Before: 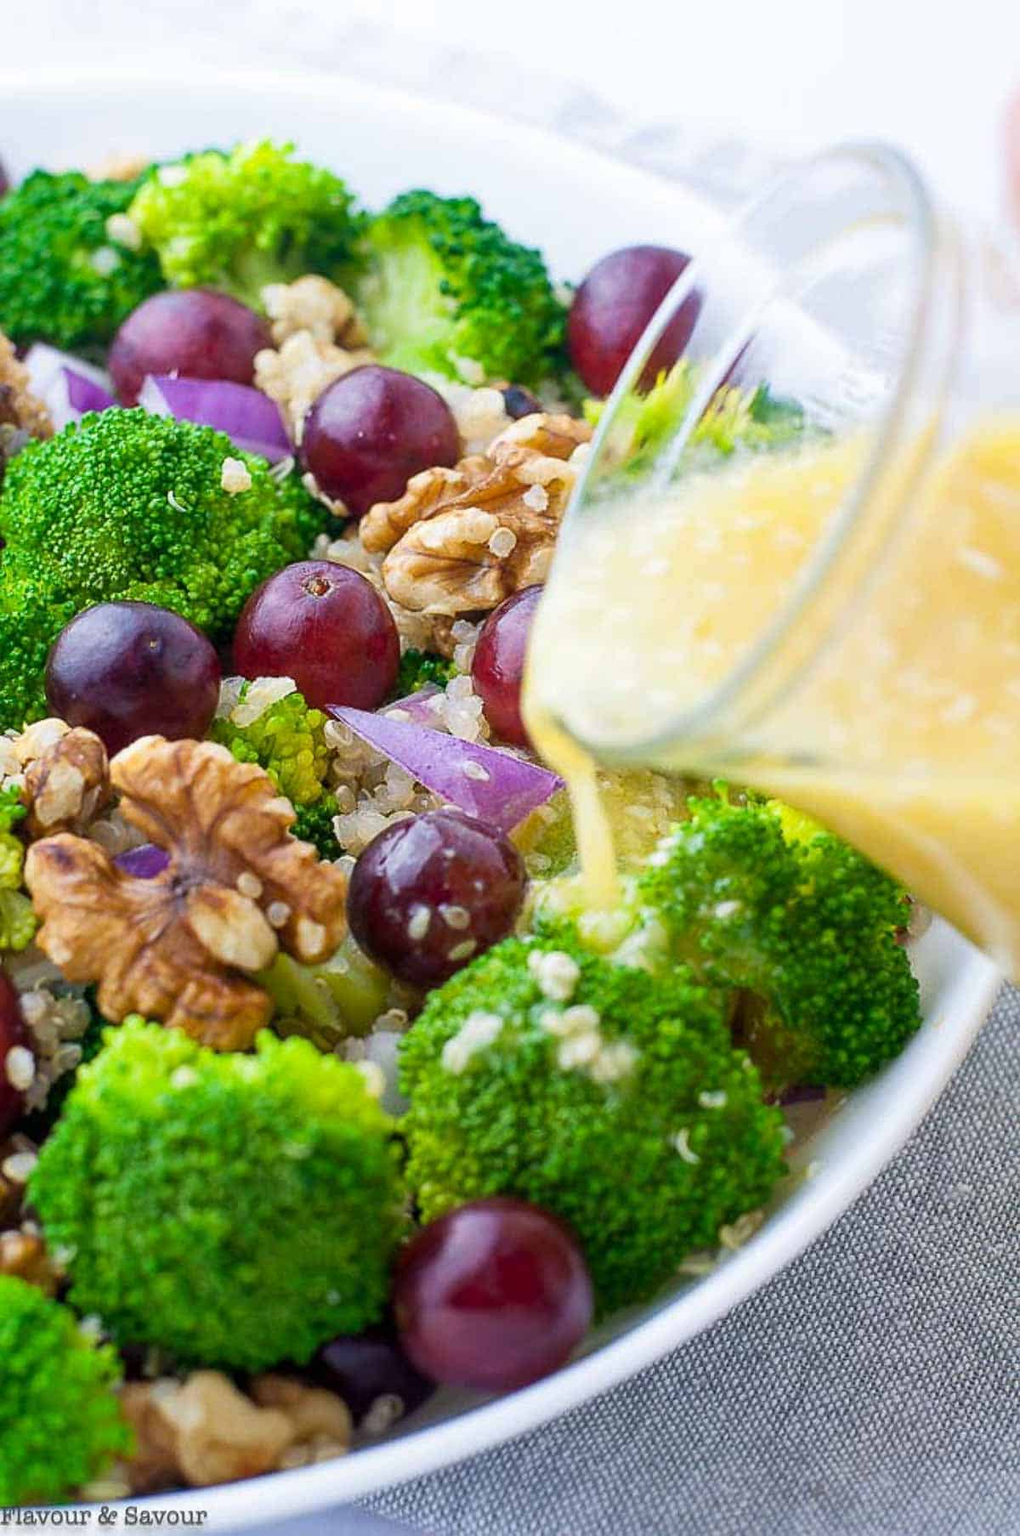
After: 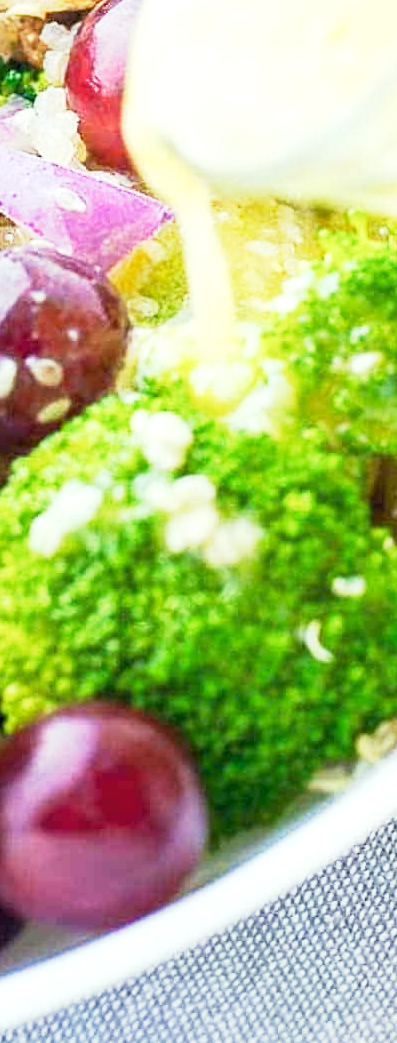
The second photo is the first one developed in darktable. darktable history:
exposure: black level correction 0, exposure 1.1 EV, compensate exposure bias true, compensate highlight preservation false
base curve: curves: ch0 [(0, 0) (0.088, 0.125) (0.176, 0.251) (0.354, 0.501) (0.613, 0.749) (1, 0.877)], preserve colors none
crop: left 40.878%, top 39.176%, right 25.993%, bottom 3.081%
color correction: highlights a* -2.68, highlights b* 2.57
